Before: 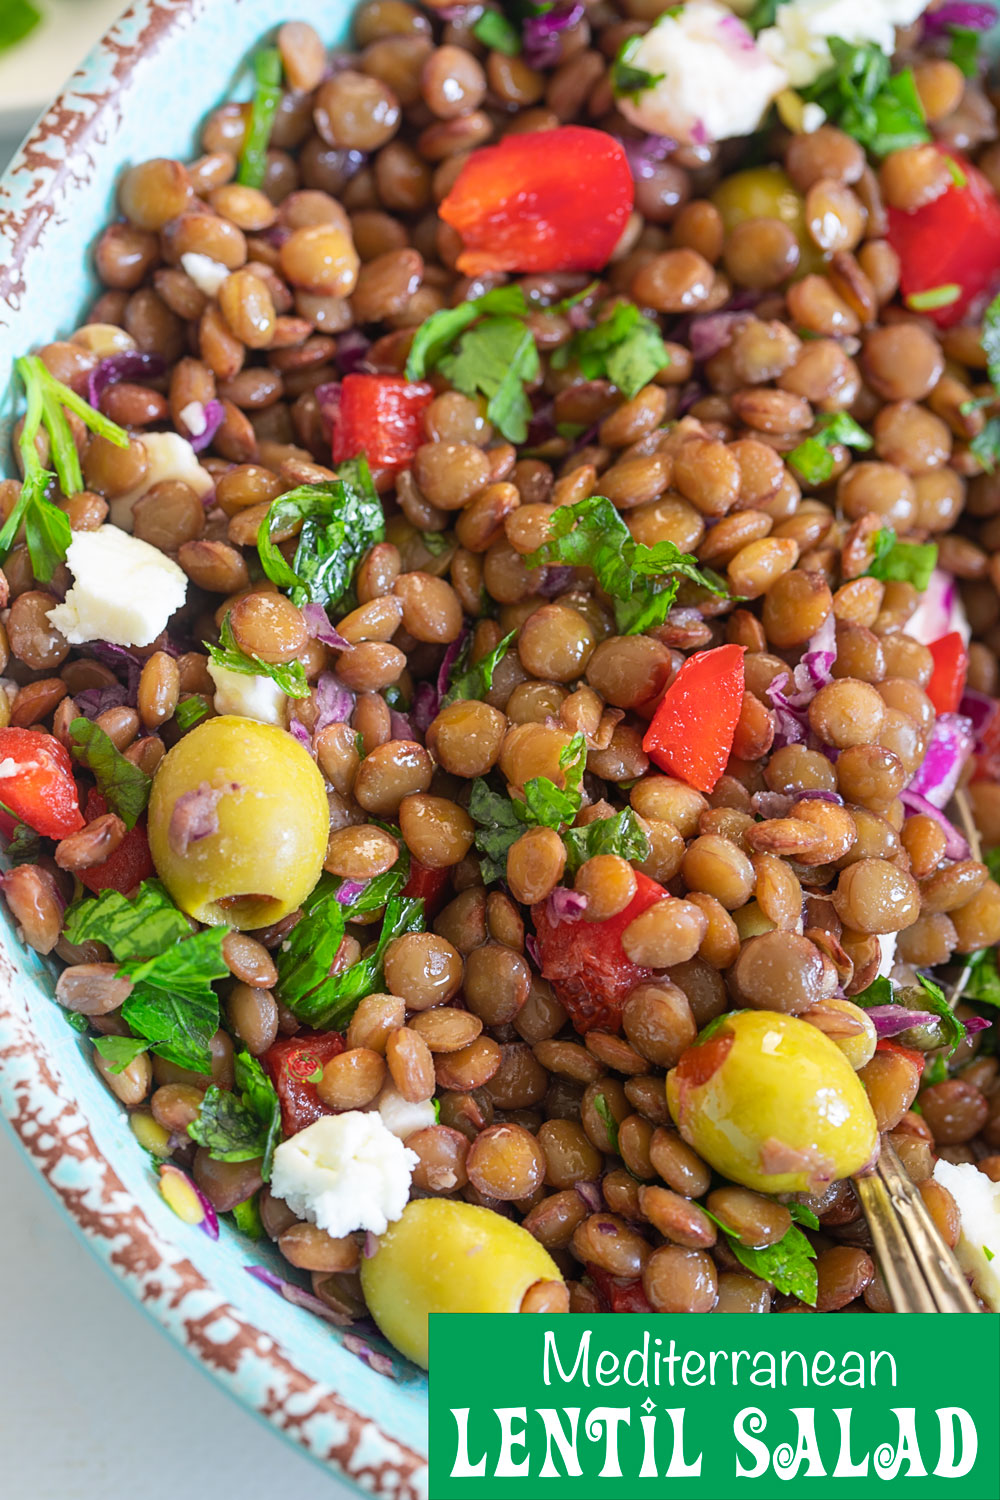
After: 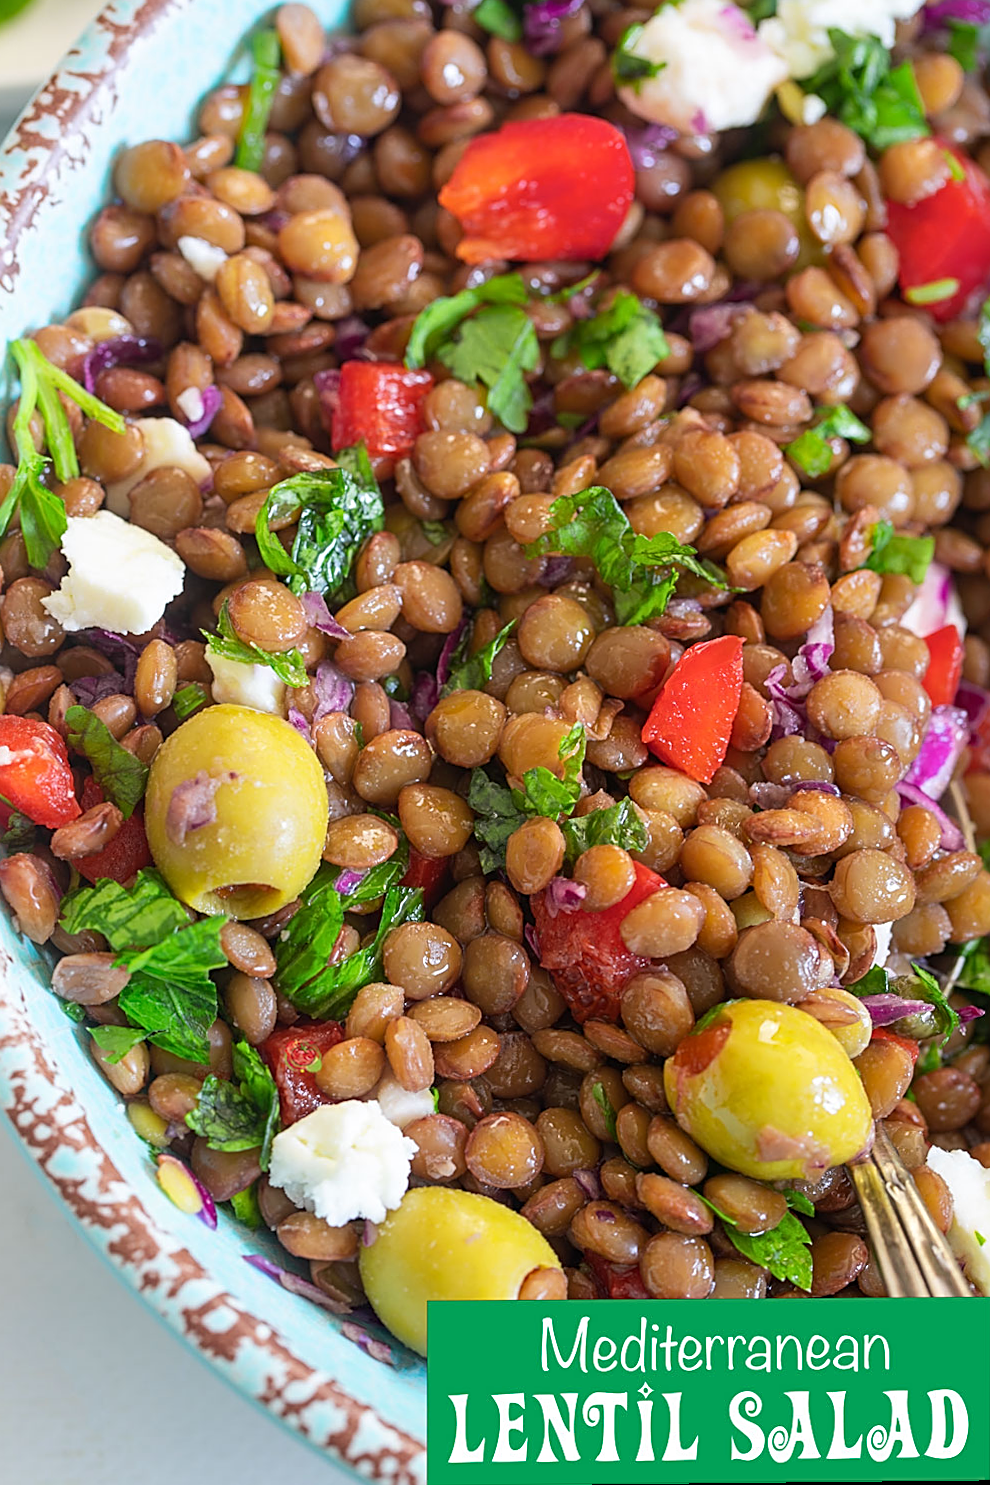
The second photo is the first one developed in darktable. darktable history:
rotate and perspective: rotation 0.174°, lens shift (vertical) 0.013, lens shift (horizontal) 0.019, shear 0.001, automatic cropping original format, crop left 0.007, crop right 0.991, crop top 0.016, crop bottom 0.997
sharpen: on, module defaults
